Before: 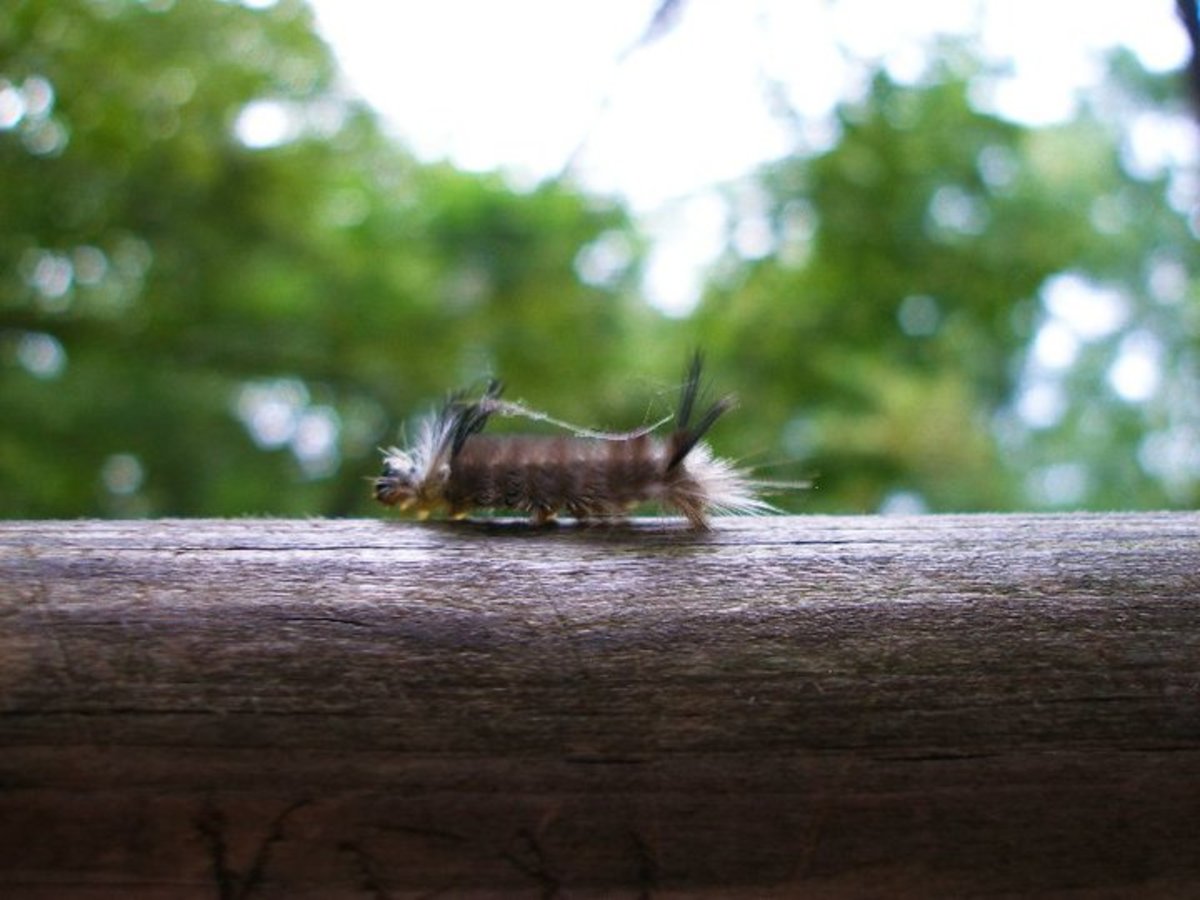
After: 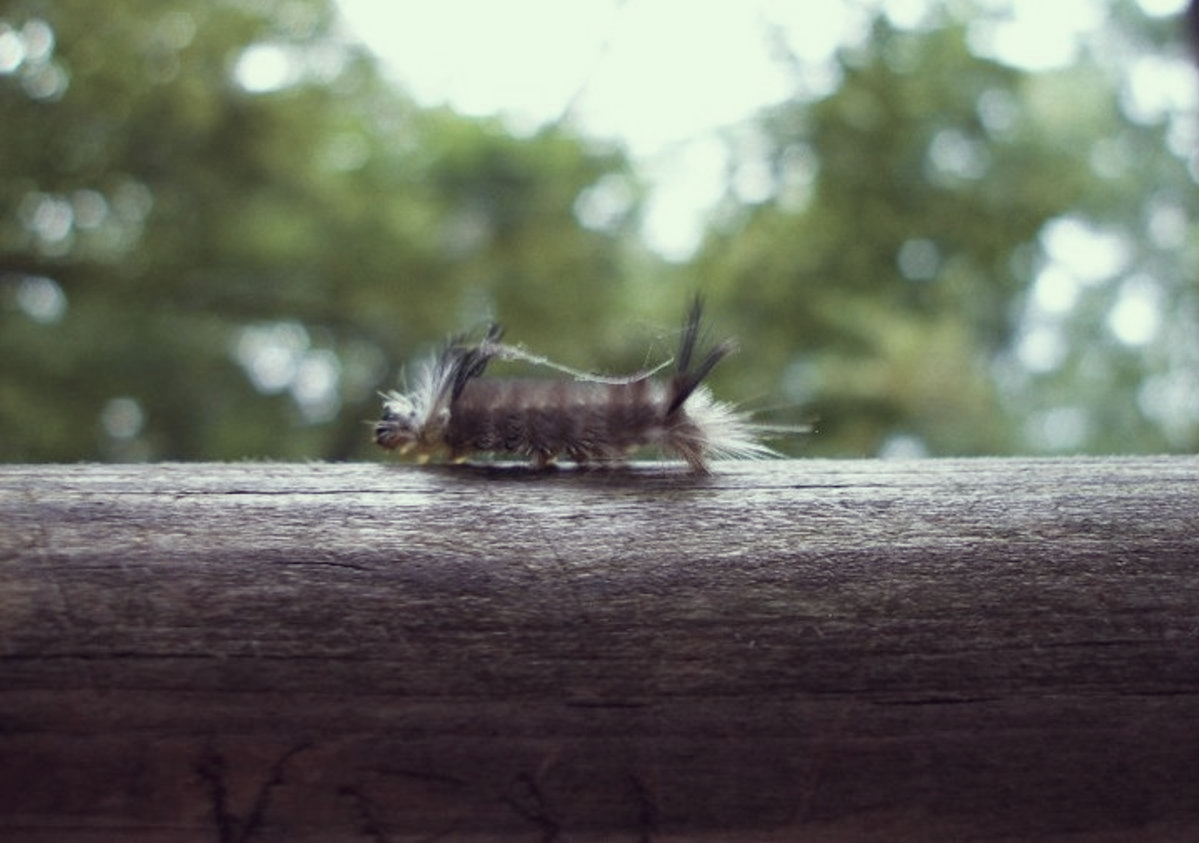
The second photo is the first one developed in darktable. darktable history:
color balance rgb: perceptual saturation grading › global saturation 38.829%, perceptual brilliance grading › global brilliance 2.536%, contrast -9.352%
crop and rotate: top 6.325%
color correction: highlights a* -20.48, highlights b* 20.71, shadows a* 19.57, shadows b* -19.82, saturation 0.376
